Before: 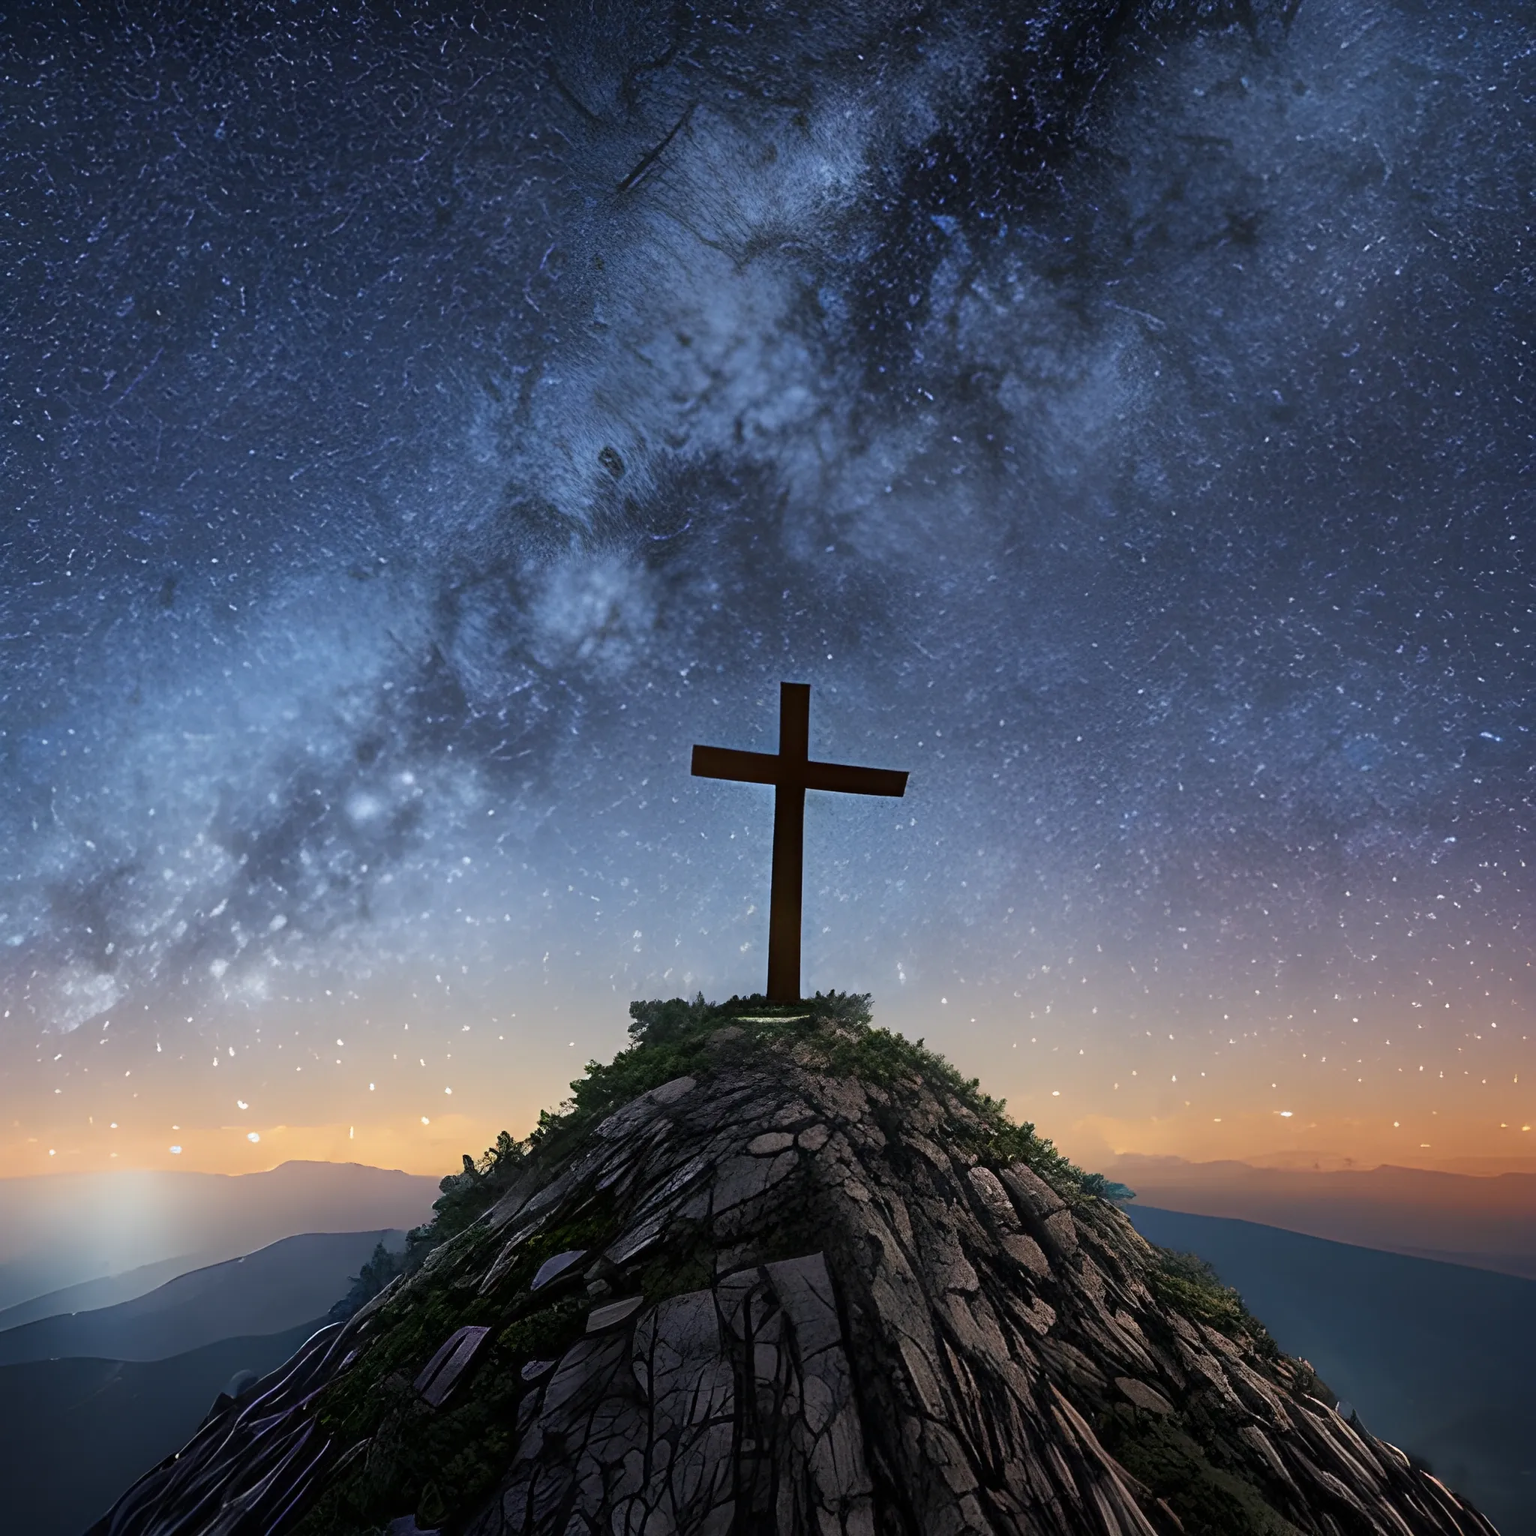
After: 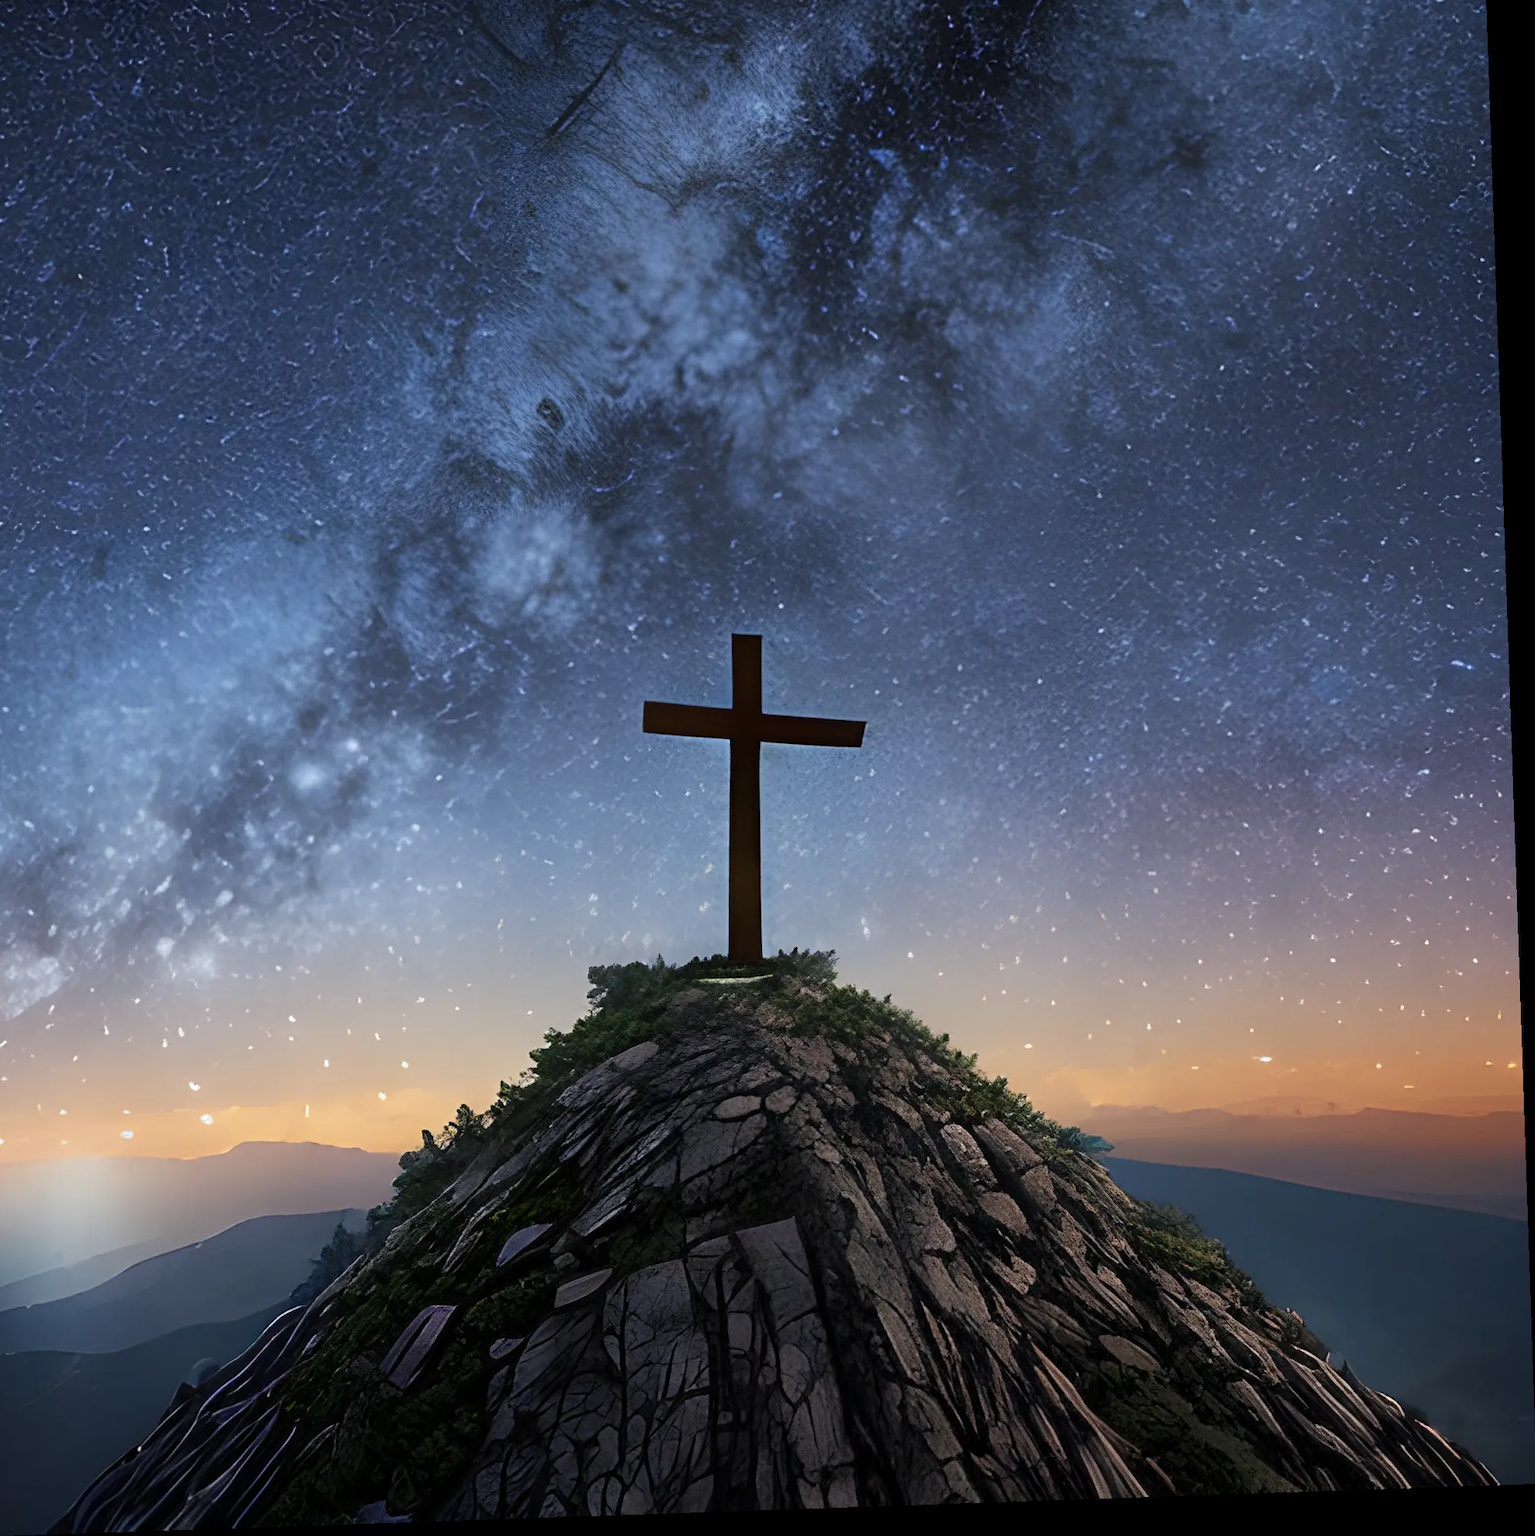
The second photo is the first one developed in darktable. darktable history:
crop and rotate: angle 1.96°, left 5.758%, top 5.712%
